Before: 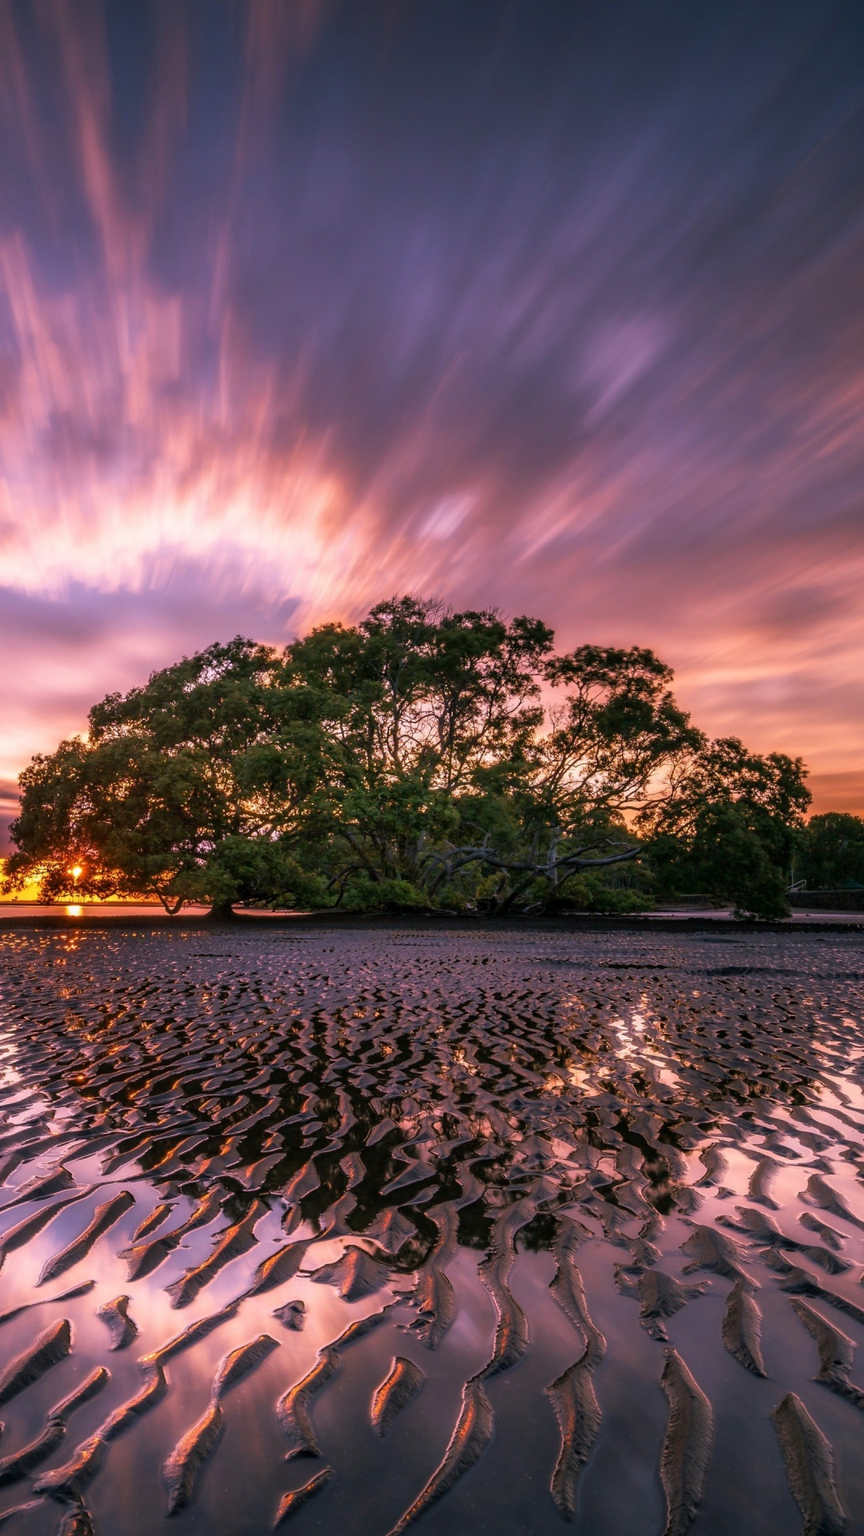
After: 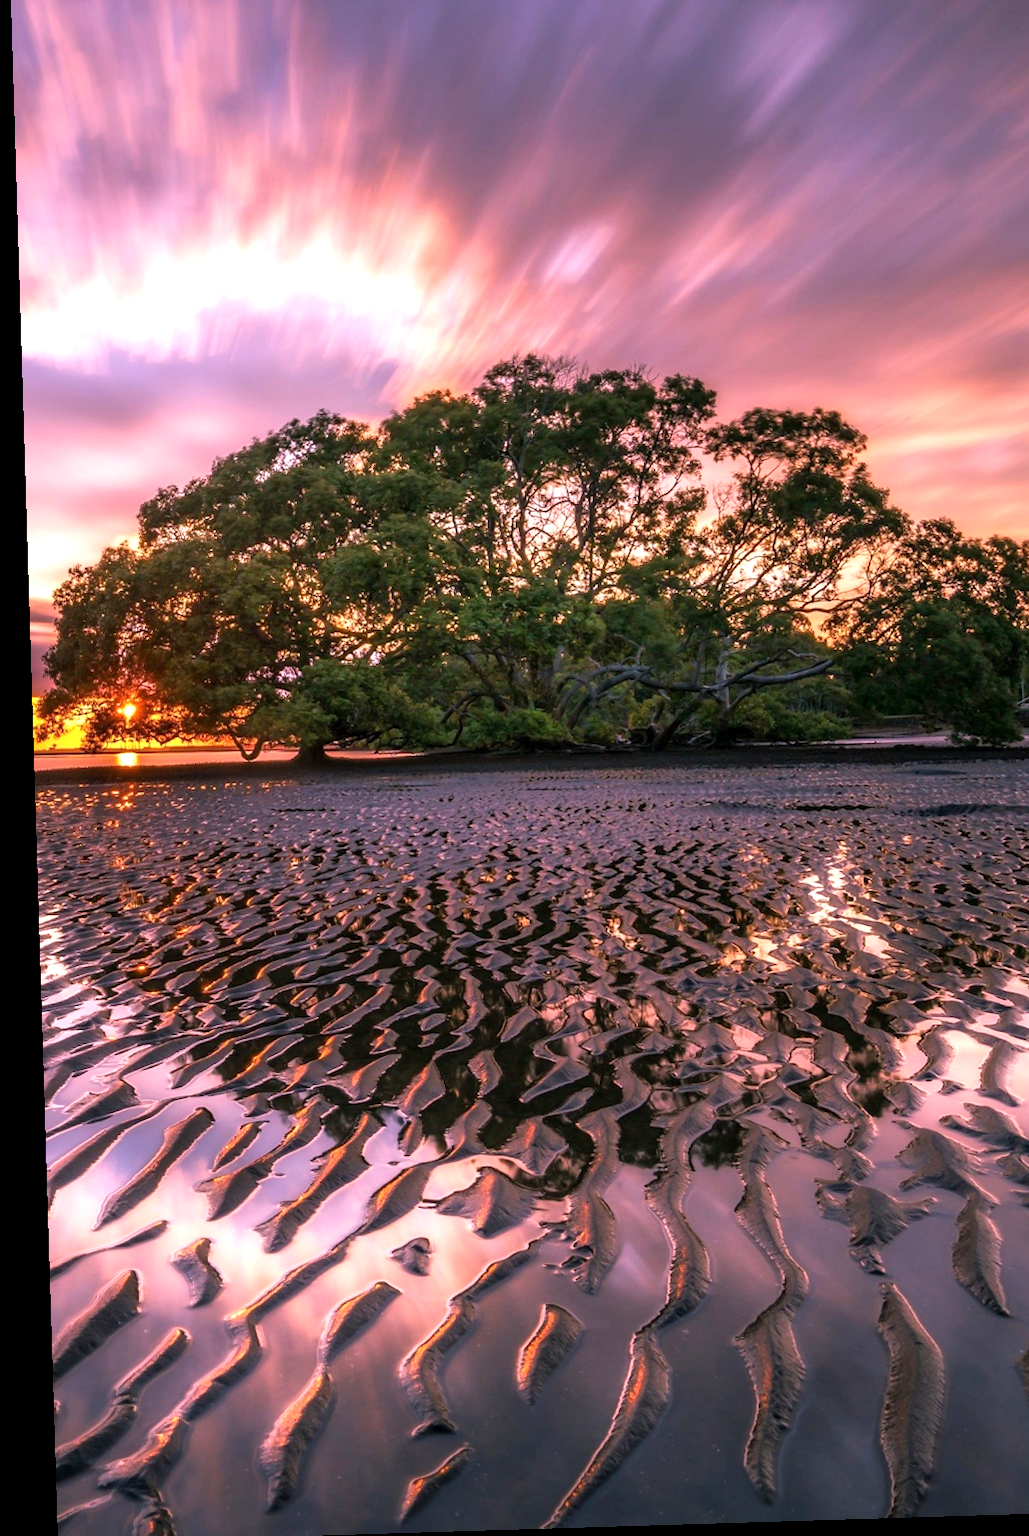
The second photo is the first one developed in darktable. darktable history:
rotate and perspective: rotation -1.75°, automatic cropping off
exposure: exposure 0.636 EV, compensate highlight preservation false
crop: top 20.916%, right 9.437%, bottom 0.316%
